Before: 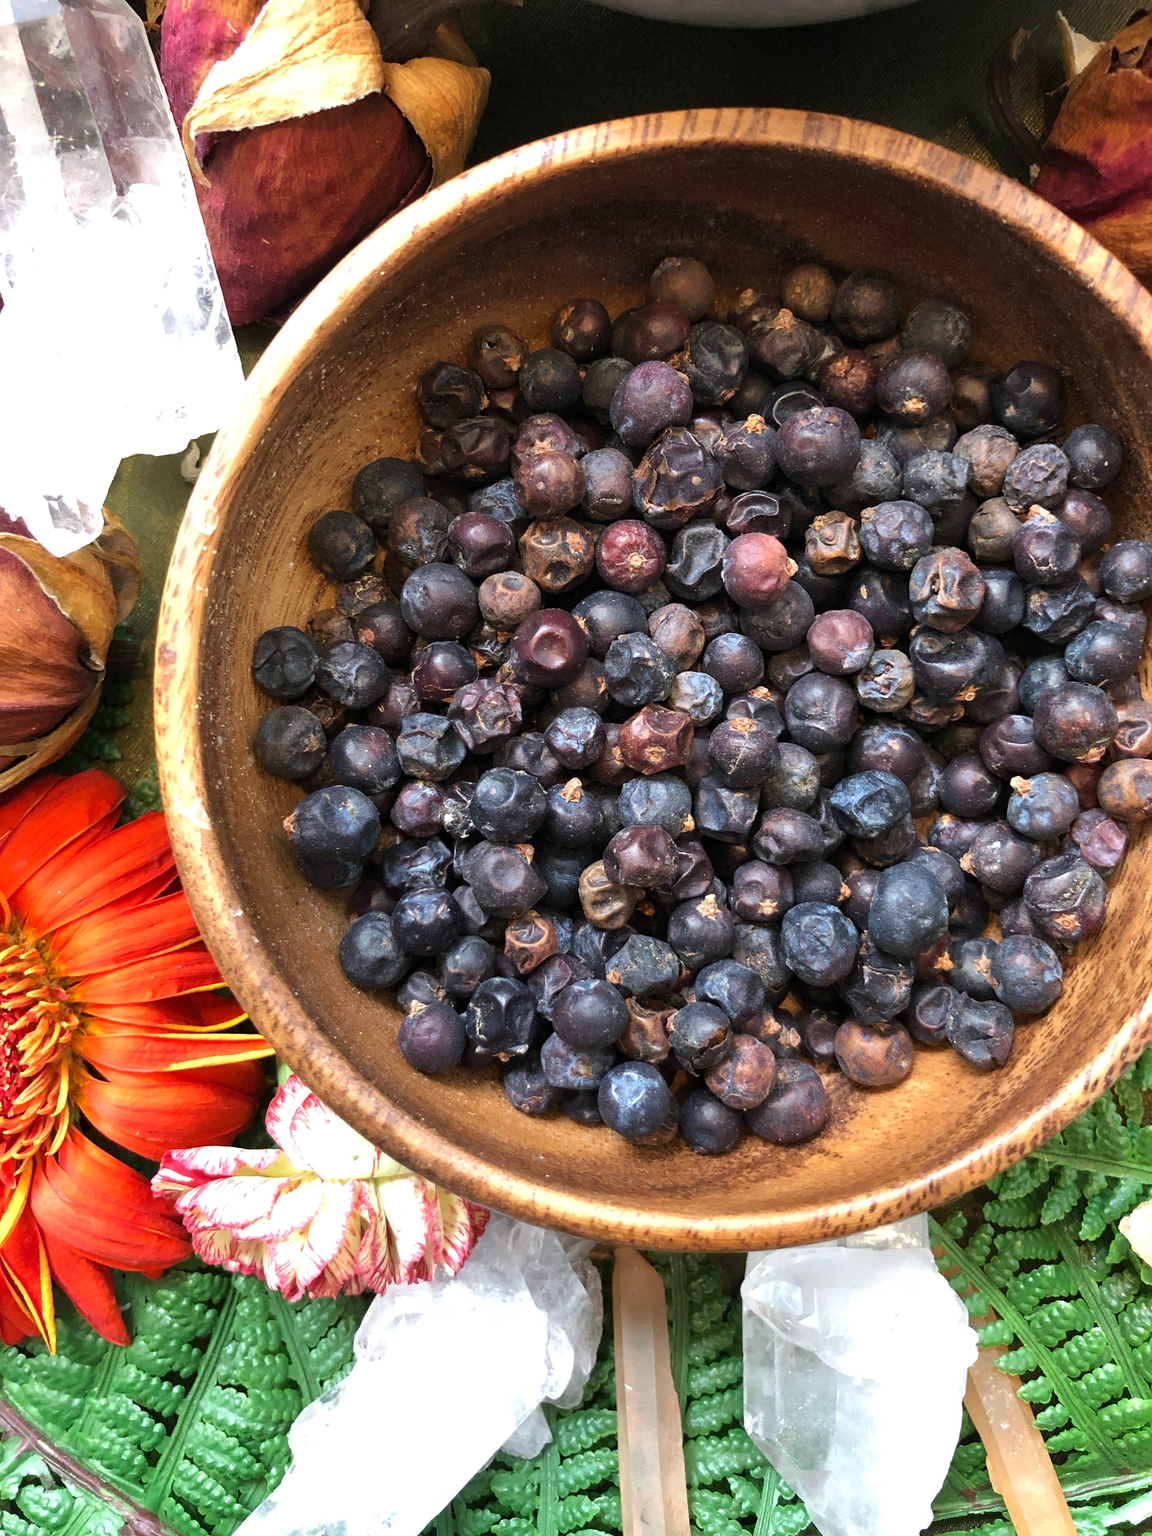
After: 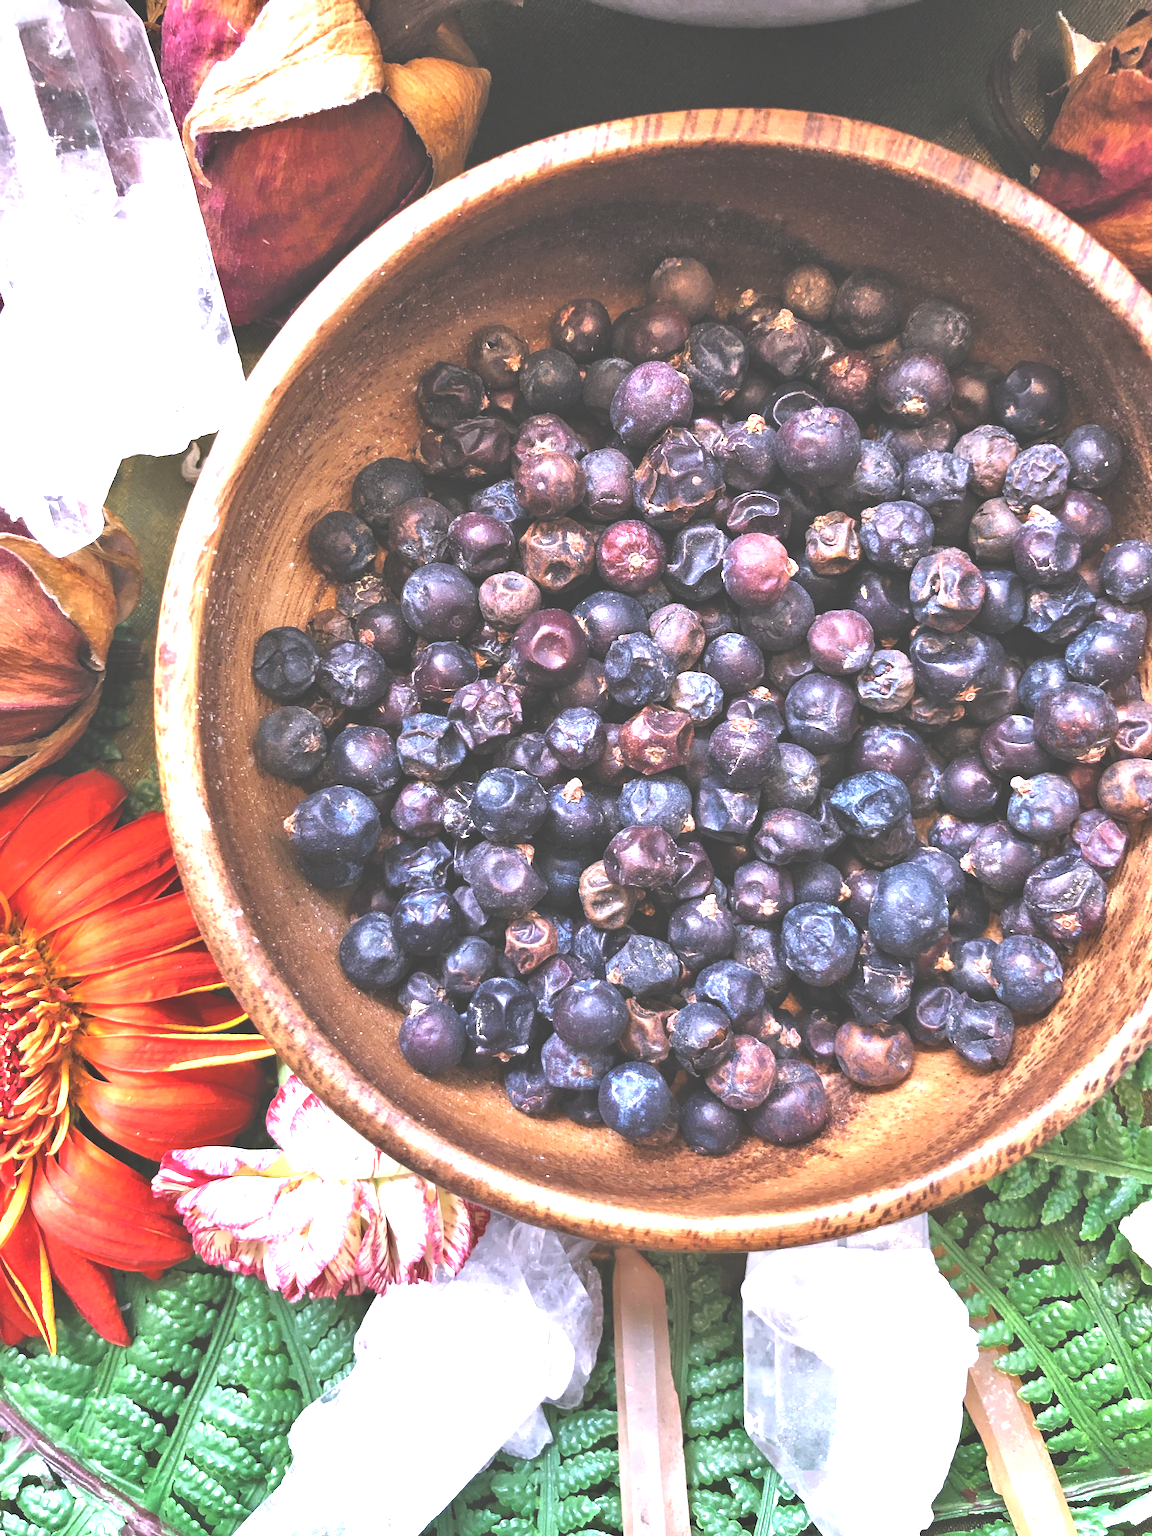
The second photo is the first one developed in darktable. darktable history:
exposure: black level correction -0.041, exposure 0.064 EV, compensate highlight preservation false
local contrast: highlights 61%, shadows 106%, detail 107%, midtone range 0.529
tone equalizer: -7 EV 0.15 EV, -6 EV 0.6 EV, -5 EV 1.15 EV, -4 EV 1.33 EV, -3 EV 1.15 EV, -2 EV 0.6 EV, -1 EV 0.15 EV, mask exposure compensation -0.5 EV
levels: levels [0.129, 0.519, 0.867]
white balance: red 1.042, blue 1.17
